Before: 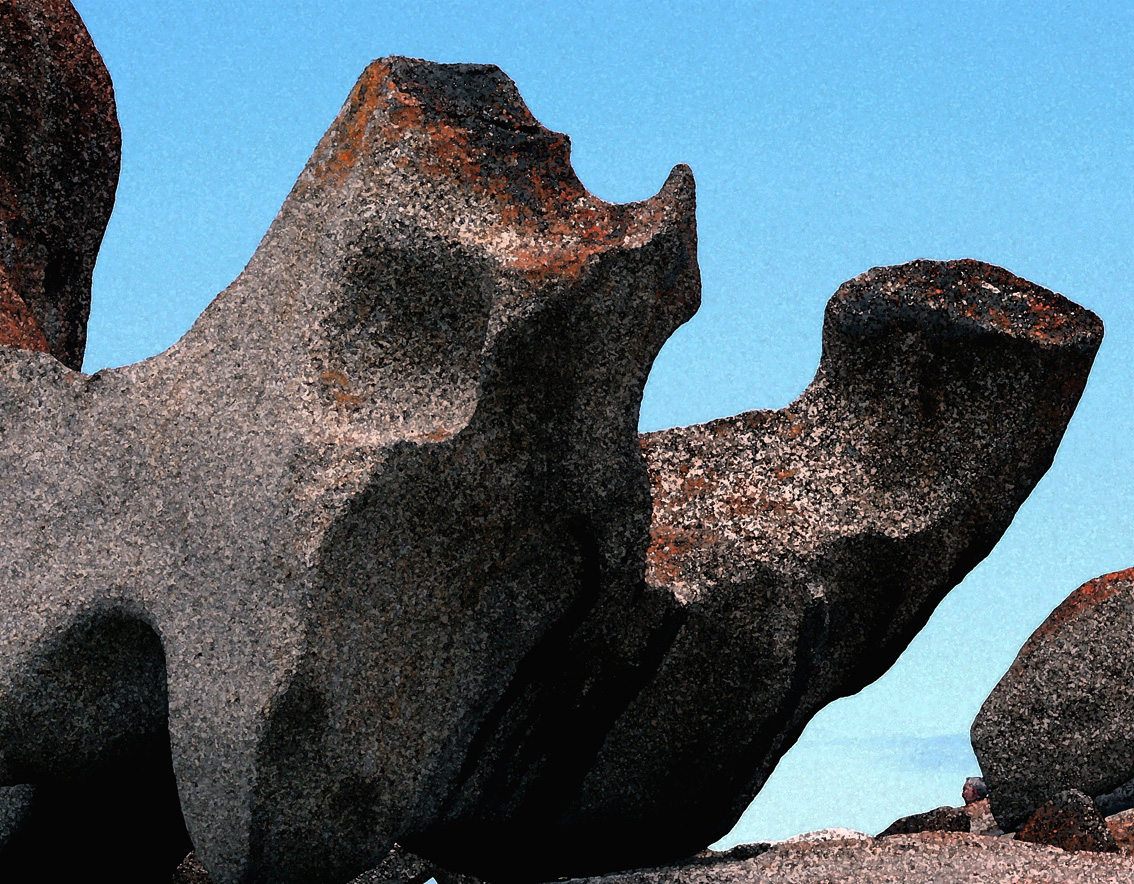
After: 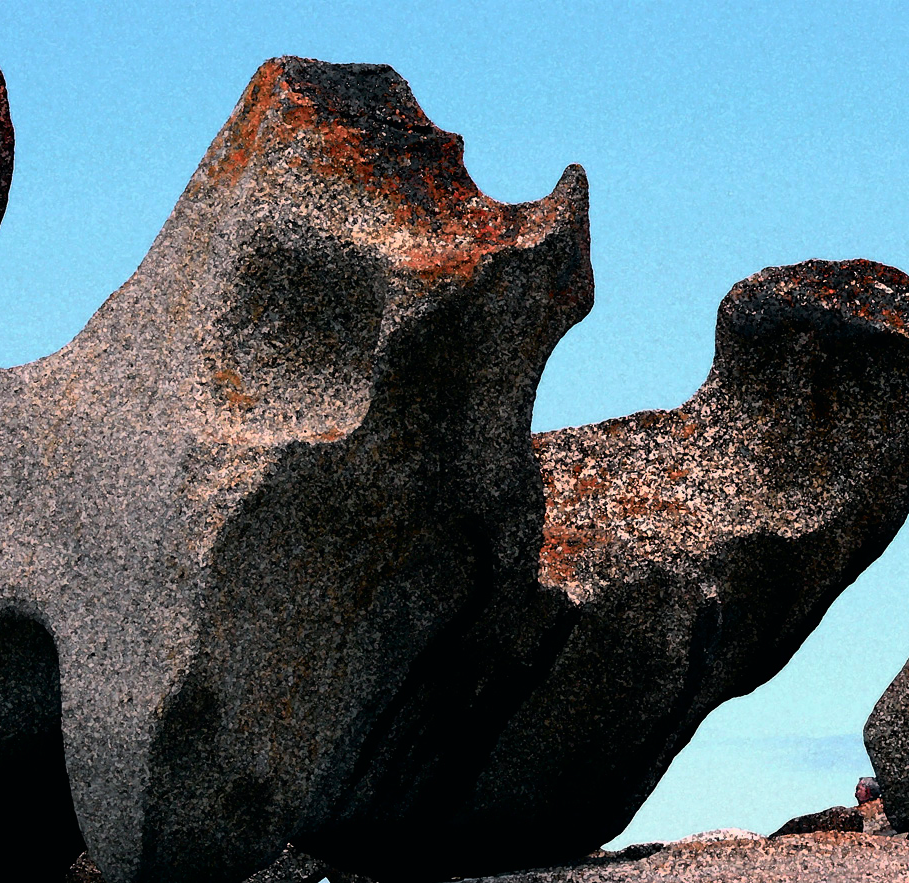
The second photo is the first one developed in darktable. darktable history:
crop and rotate: left 9.597%, right 10.195%
tone curve: curves: ch0 [(0, 0) (0.058, 0.027) (0.214, 0.183) (0.304, 0.288) (0.522, 0.549) (0.658, 0.7) (0.741, 0.775) (0.844, 0.866) (0.986, 0.957)]; ch1 [(0, 0) (0.172, 0.123) (0.312, 0.296) (0.437, 0.429) (0.471, 0.469) (0.502, 0.5) (0.513, 0.515) (0.572, 0.603) (0.617, 0.653) (0.68, 0.724) (0.889, 0.924) (1, 1)]; ch2 [(0, 0) (0.411, 0.424) (0.489, 0.49) (0.502, 0.5) (0.517, 0.519) (0.549, 0.578) (0.604, 0.628) (0.693, 0.686) (1, 1)], color space Lab, independent channels, preserve colors none
